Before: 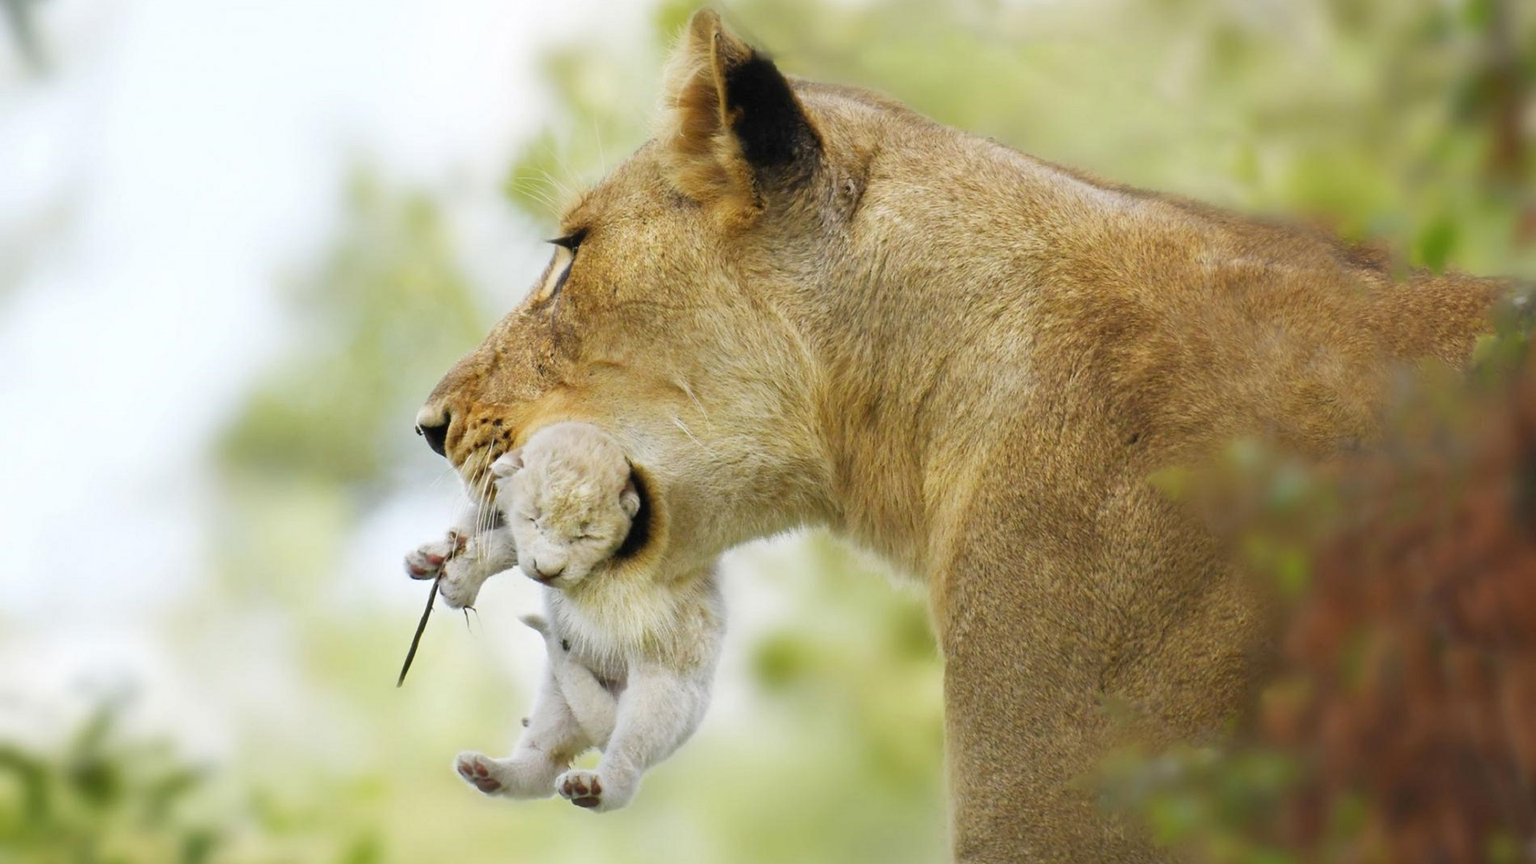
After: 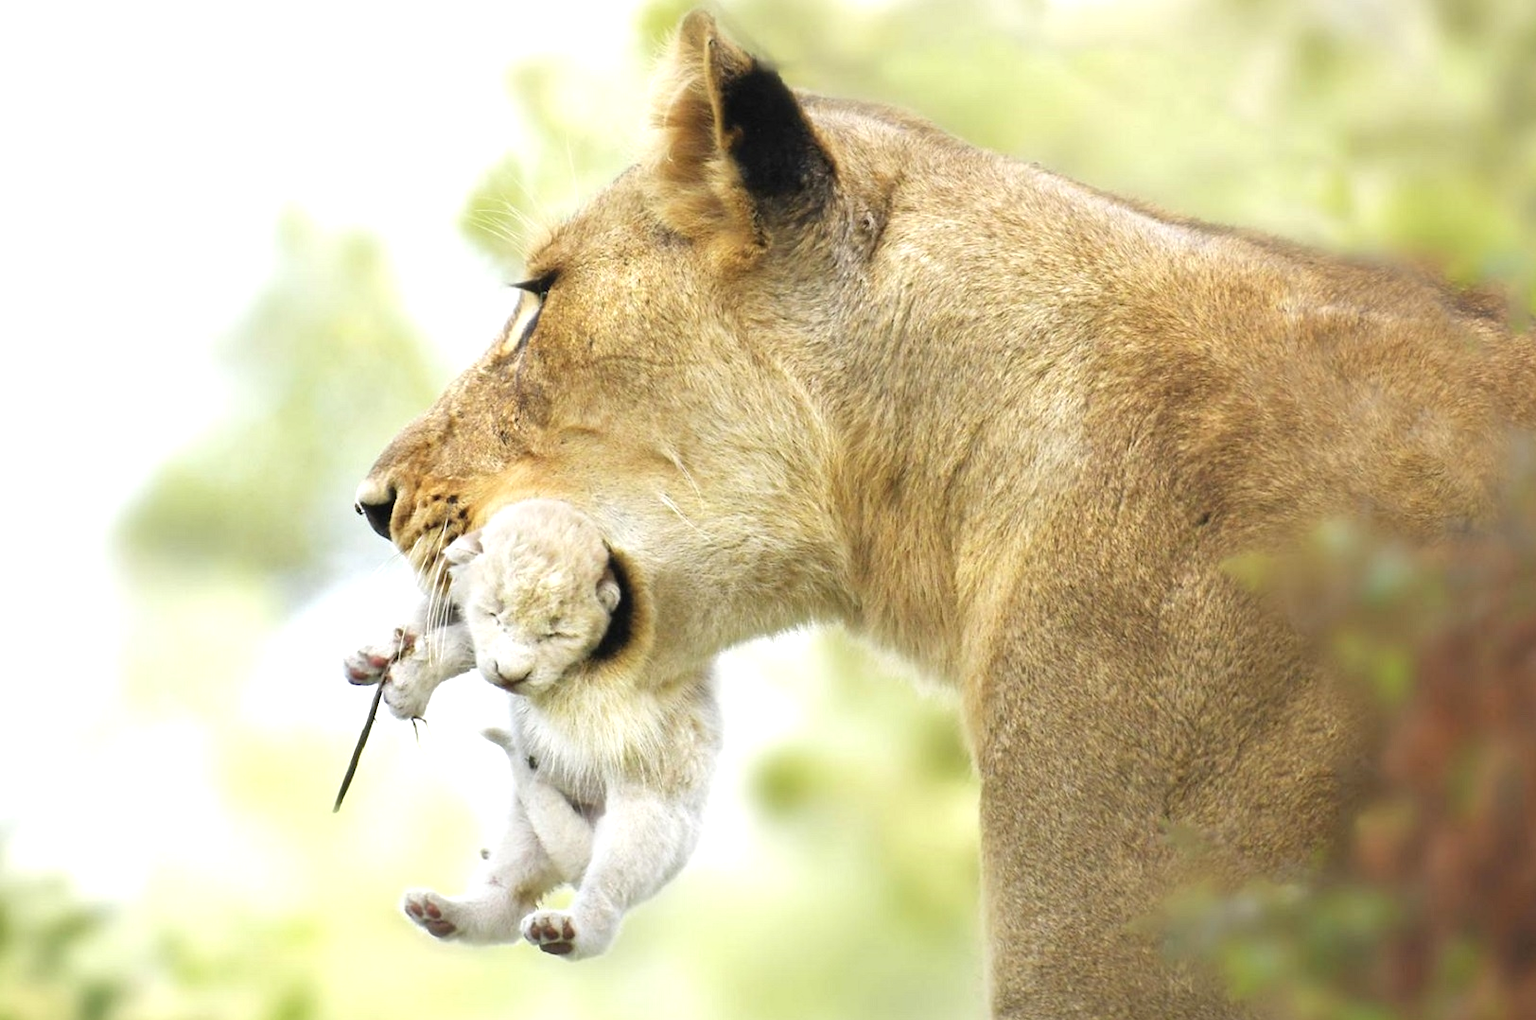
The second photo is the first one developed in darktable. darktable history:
levels: mode automatic, levels [0.182, 0.542, 0.902]
crop: left 7.523%, right 7.849%
exposure: black level correction 0, exposure 0.69 EV, compensate highlight preservation false
color correction: highlights b* 0.043, saturation 0.866
